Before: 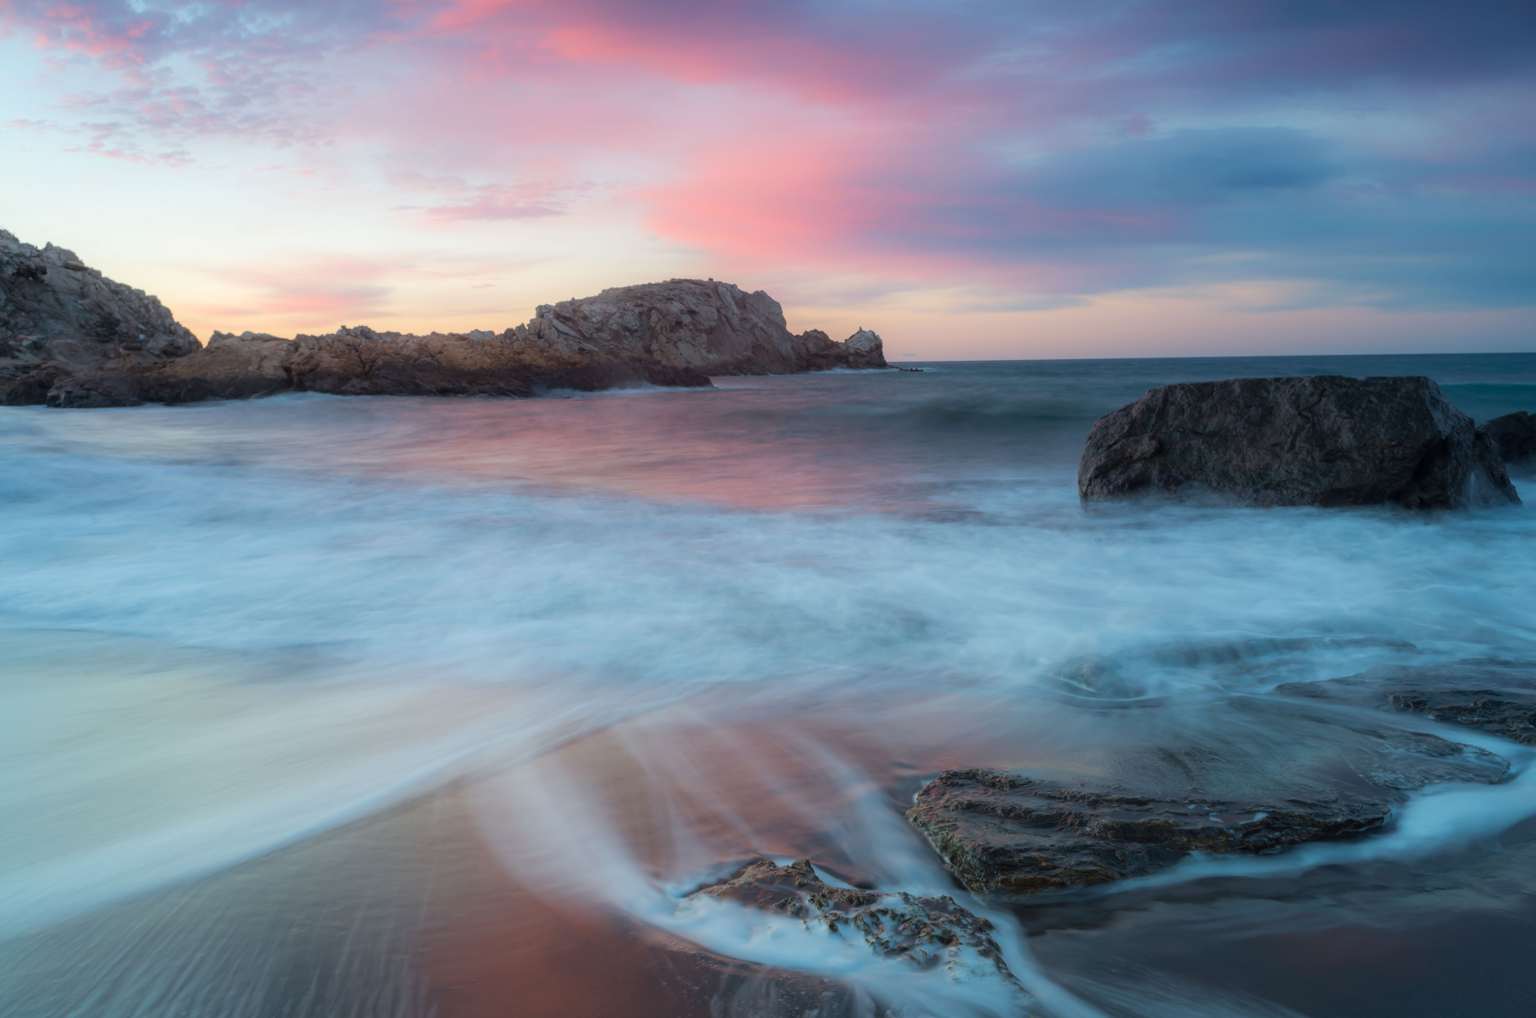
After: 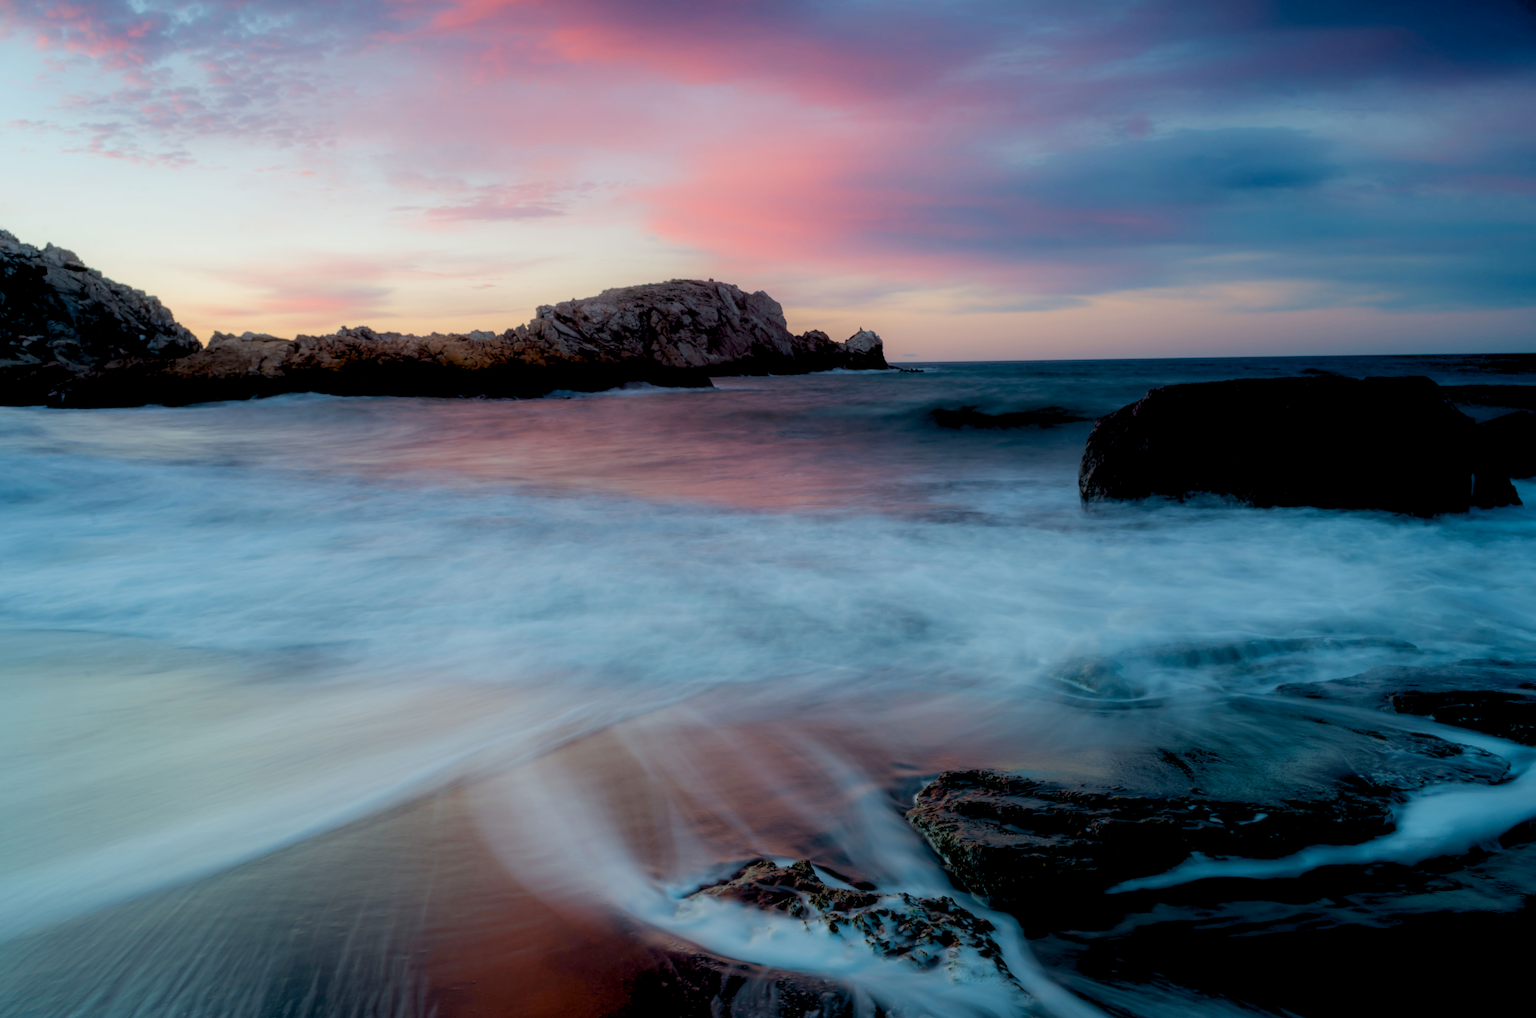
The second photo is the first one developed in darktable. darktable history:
levels: levels [0.026, 0.507, 0.987]
white balance: emerald 1
exposure: black level correction 0.046, exposure -0.228 EV, compensate highlight preservation false
